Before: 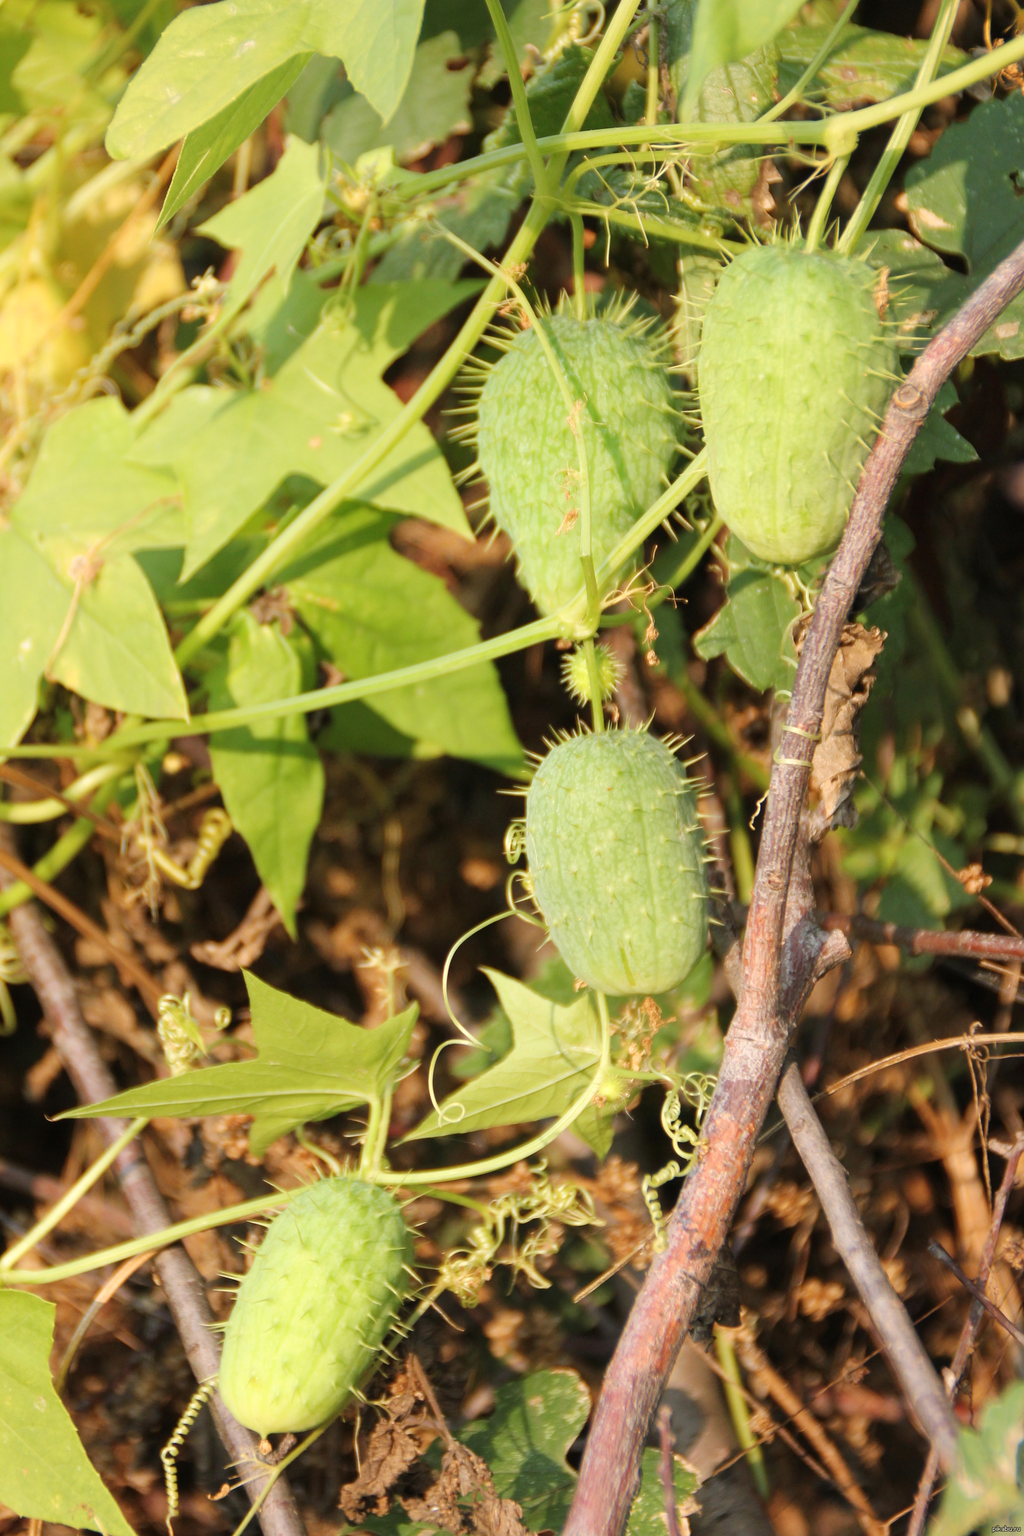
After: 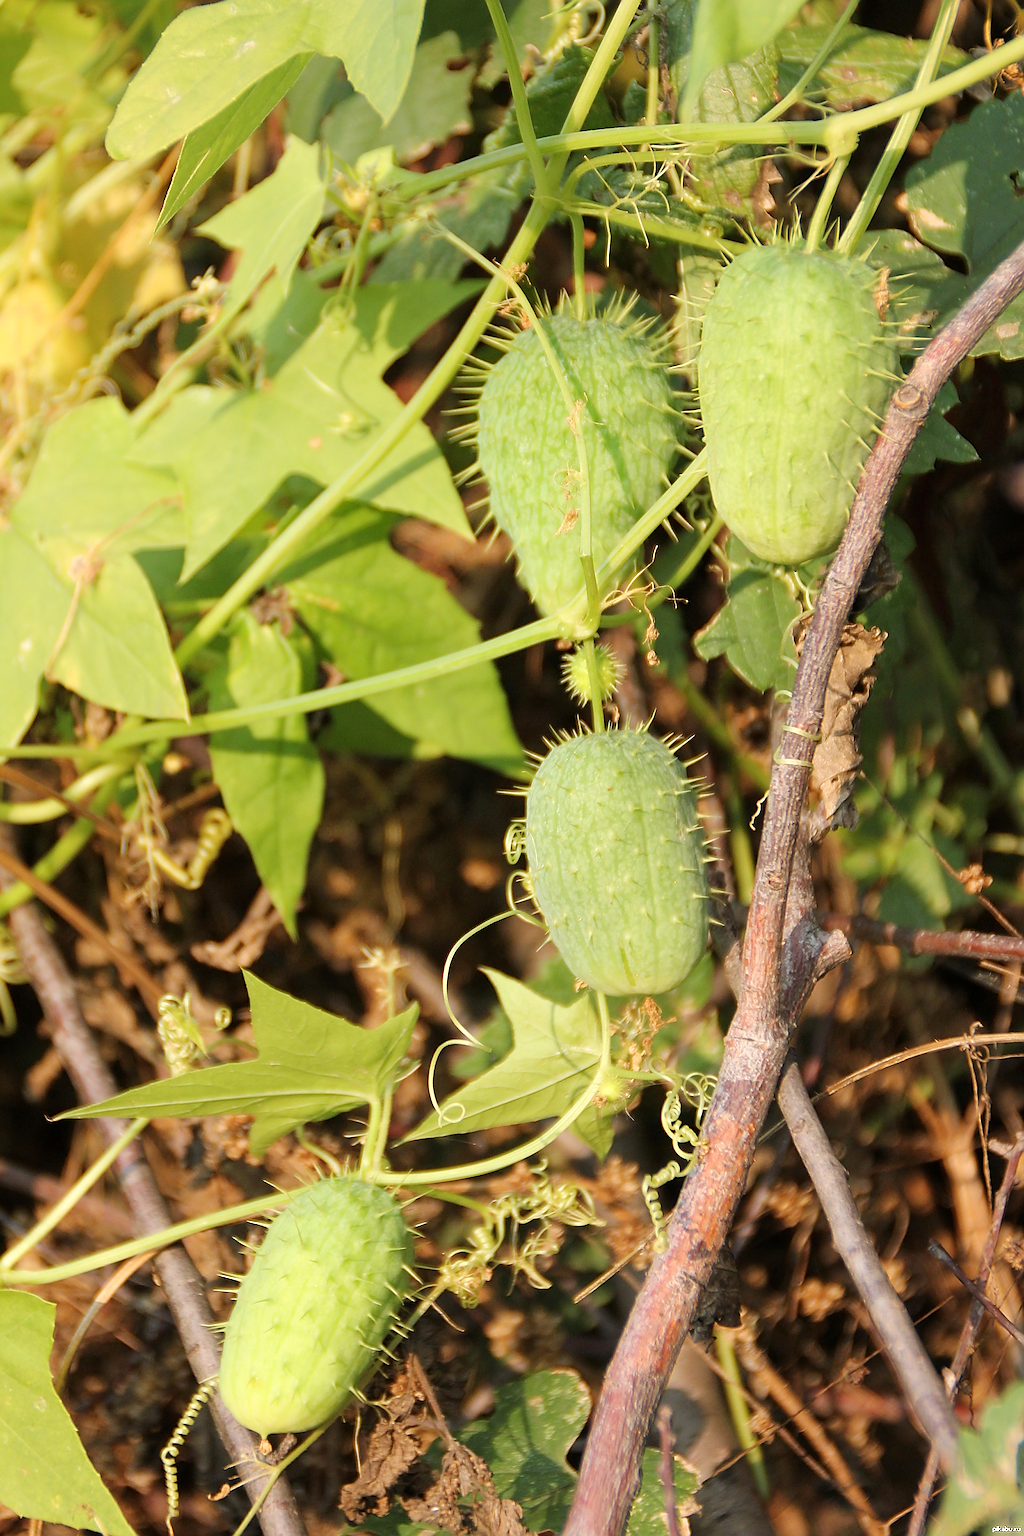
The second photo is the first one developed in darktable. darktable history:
sharpen: radius 1.4, amount 1.25, threshold 0.7
exposure: black level correction 0.001, compensate highlight preservation false
